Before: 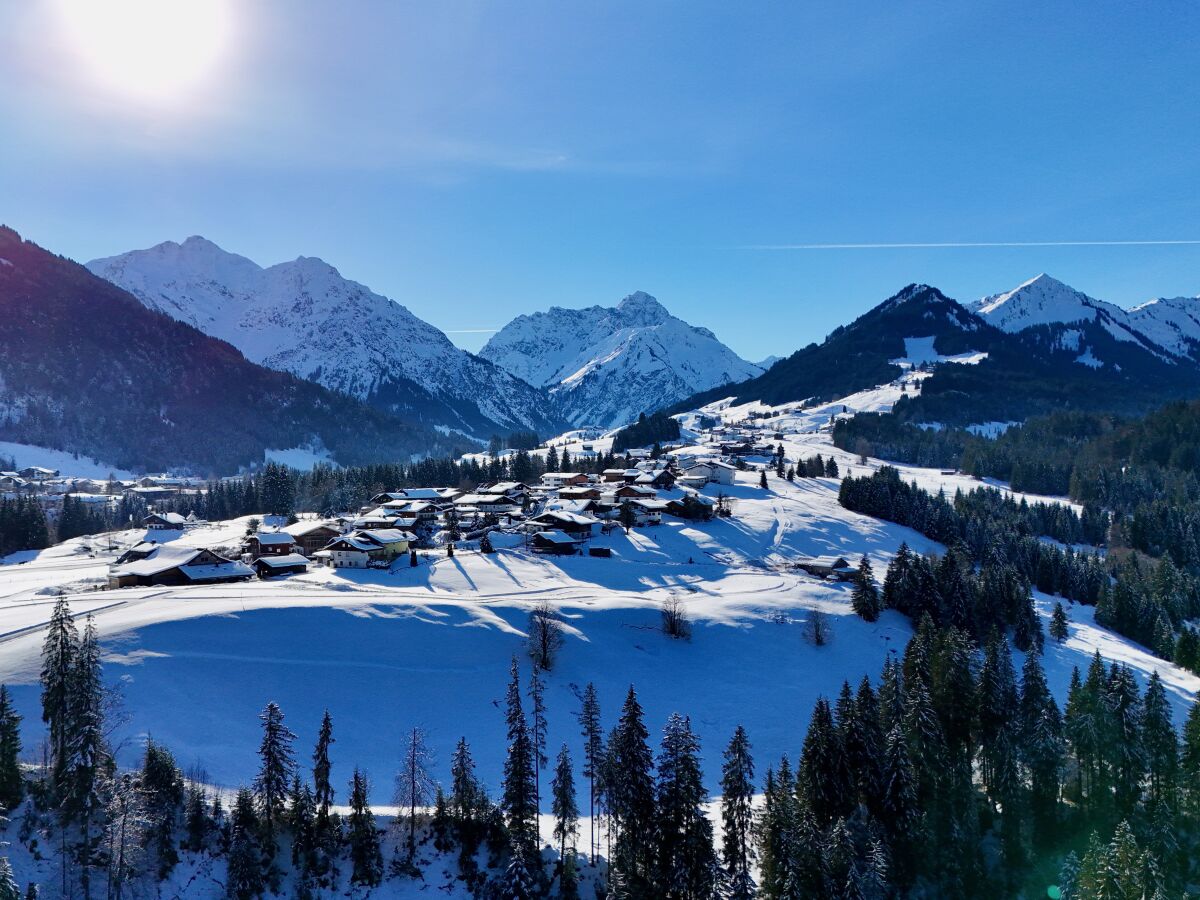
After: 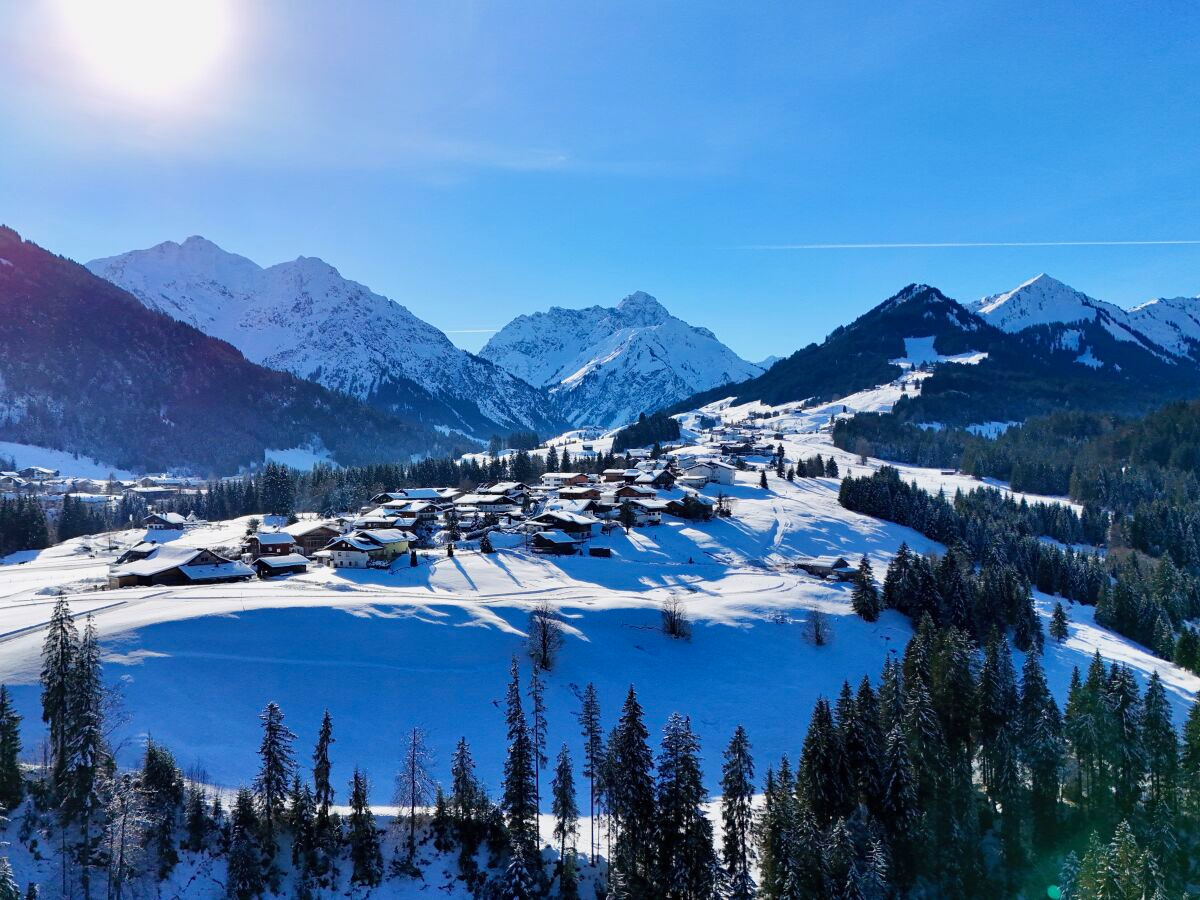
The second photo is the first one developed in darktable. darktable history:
contrast brightness saturation: contrast 0.029, brightness 0.059, saturation 0.135
